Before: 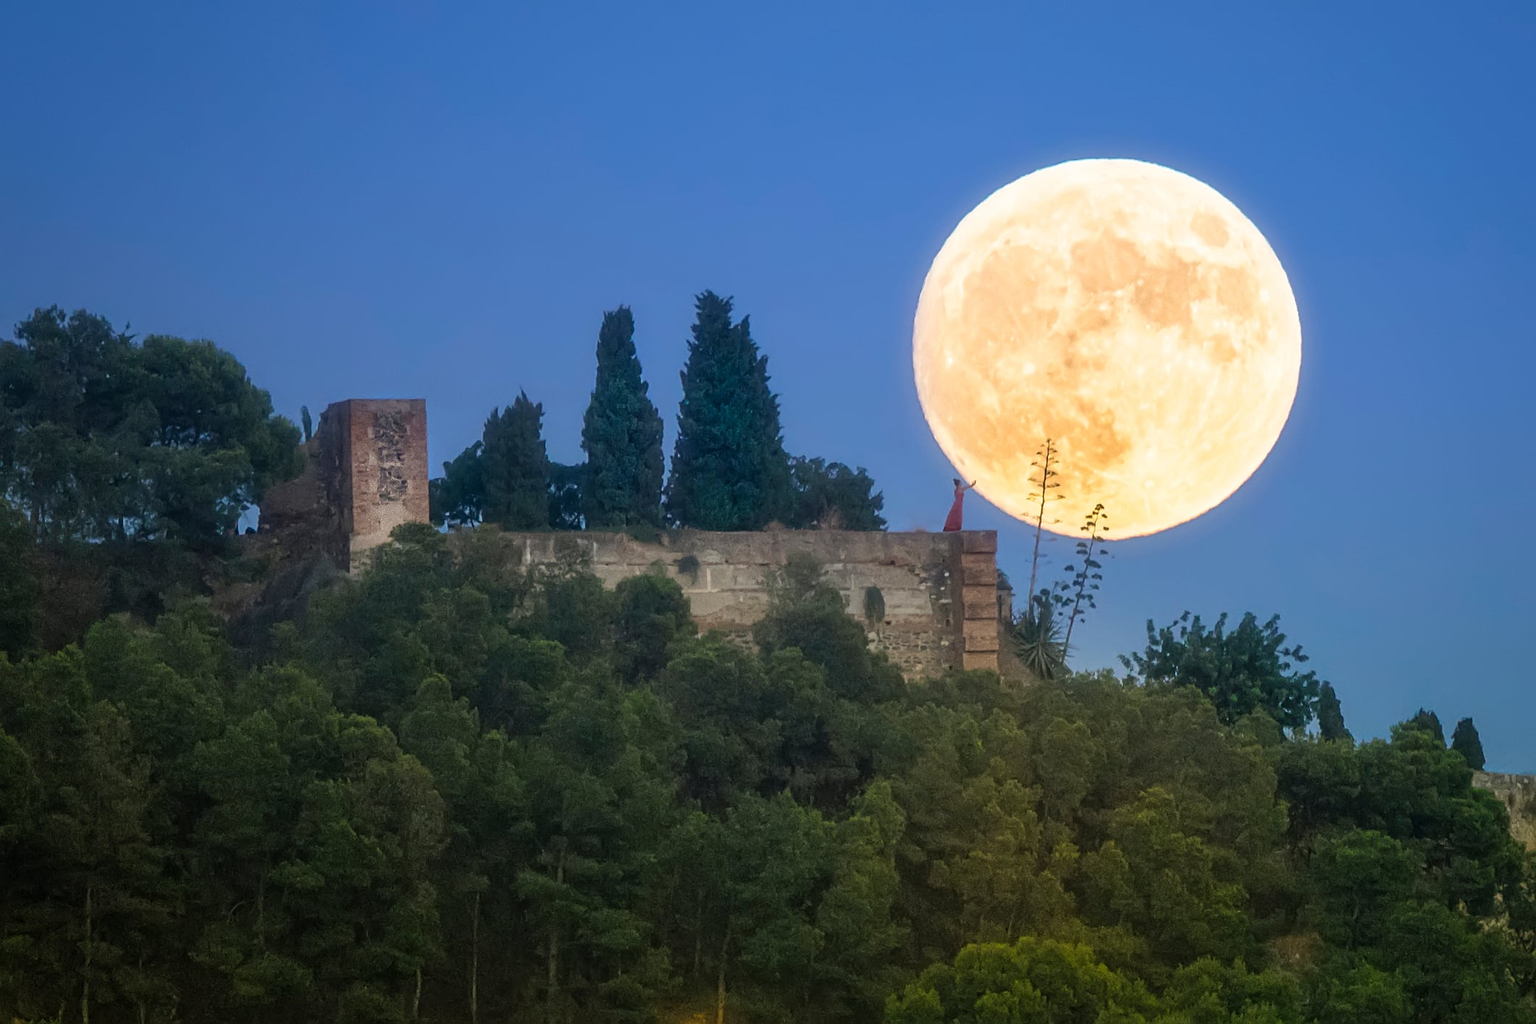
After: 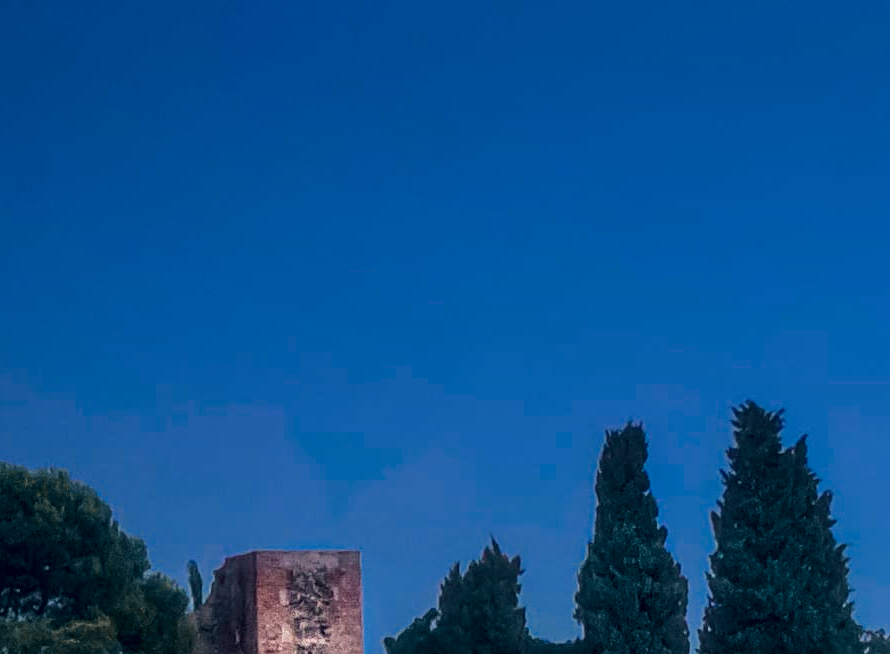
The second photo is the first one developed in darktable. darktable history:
crop and rotate: left 10.817%, top 0.062%, right 47.194%, bottom 53.626%
color zones: curves: ch0 [(0, 0.499) (0.143, 0.5) (0.286, 0.5) (0.429, 0.476) (0.571, 0.284) (0.714, 0.243) (0.857, 0.449) (1, 0.499)]; ch1 [(0, 0.532) (0.143, 0.645) (0.286, 0.696) (0.429, 0.211) (0.571, 0.504) (0.714, 0.493) (0.857, 0.495) (1, 0.532)]; ch2 [(0, 0.5) (0.143, 0.5) (0.286, 0.427) (0.429, 0.324) (0.571, 0.5) (0.714, 0.5) (0.857, 0.5) (1, 0.5)]
local contrast: detail 142%
color balance: mode lift, gamma, gain (sRGB)
graduated density: on, module defaults
tone curve: curves: ch0 [(0, 0.023) (0.087, 0.065) (0.184, 0.168) (0.45, 0.54) (0.57, 0.683) (0.722, 0.825) (0.877, 0.948) (1, 1)]; ch1 [(0, 0) (0.388, 0.369) (0.44, 0.44) (0.489, 0.481) (0.534, 0.561) (0.657, 0.659) (1, 1)]; ch2 [(0, 0) (0.353, 0.317) (0.408, 0.427) (0.472, 0.46) (0.5, 0.496) (0.537, 0.534) (0.576, 0.592) (0.625, 0.631) (1, 1)], color space Lab, independent channels, preserve colors none
